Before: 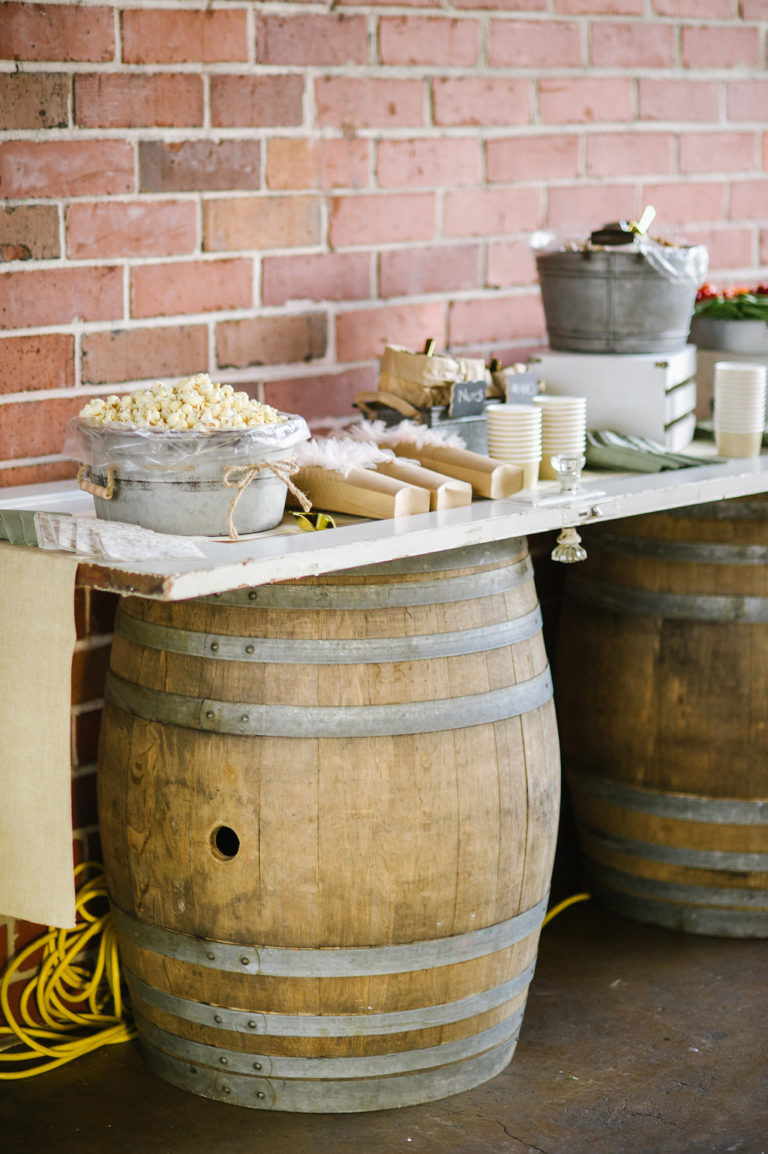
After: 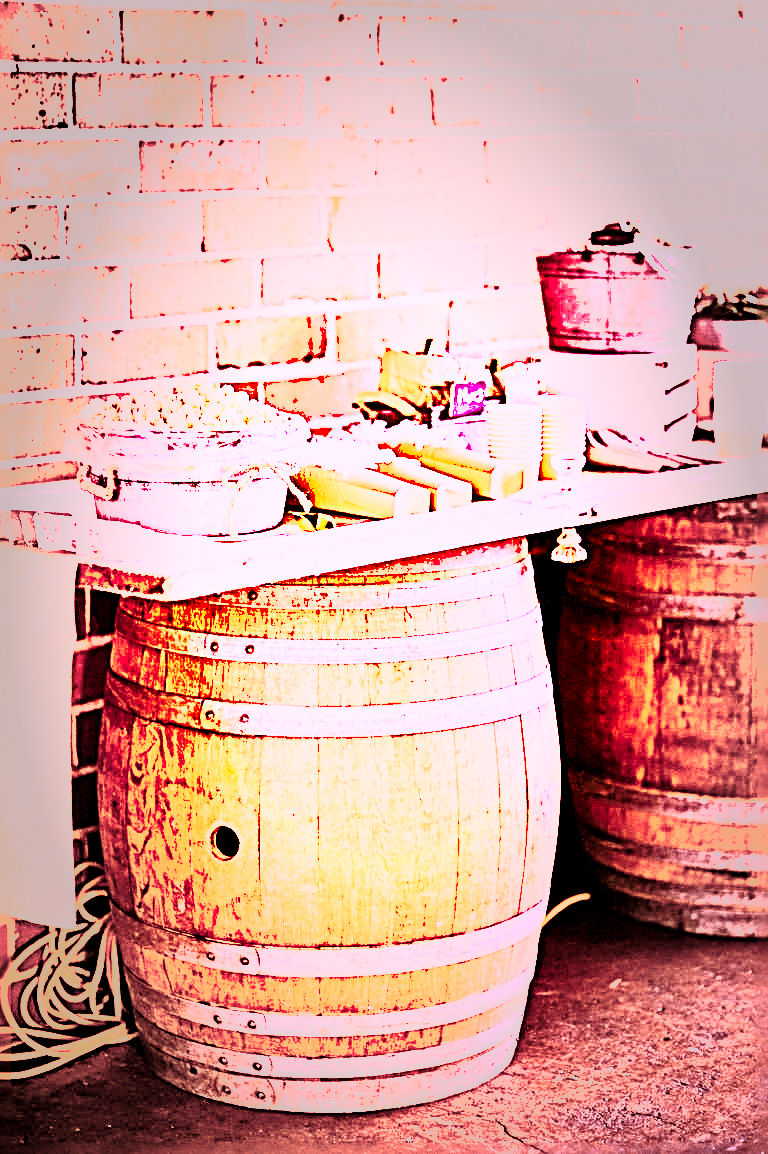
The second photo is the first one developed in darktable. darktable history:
base curve: curves: ch0 [(0, 0) (0.028, 0.03) (0.121, 0.232) (0.46, 0.748) (0.859, 0.968) (1, 1)], preserve colors none
shadows and highlights: low approximation 0.01, soften with gaussian
exposure: black level correction 0.006, exposure -0.226 EV, compensate highlight preservation false
white balance: red 2.338, blue 1.424
levels: levels [0.012, 0.367, 0.697]
local contrast: mode bilateral grid, contrast 20, coarseness 19, detail 163%, midtone range 0.2
sharpen: radius 4.001, amount 2
raw denoise: noise threshold 0.005, x [[0, 0.25, 0.5, 0.75, 1] ×4]
lens correction: focal 55, aperture 5.6, camera "Canon EOS 700D", lens "(4146)"
raw chromatic aberrations: iterations once
color contrast: green-magenta contrast 1.12, blue-yellow contrast 1.95, unbound 0
vignetting: fall-off start 48.41%, automatic ratio true, width/height ratio 1.29, unbound false | blend: blend mode overlay, opacity 100%; mask: uniform (no mask)
